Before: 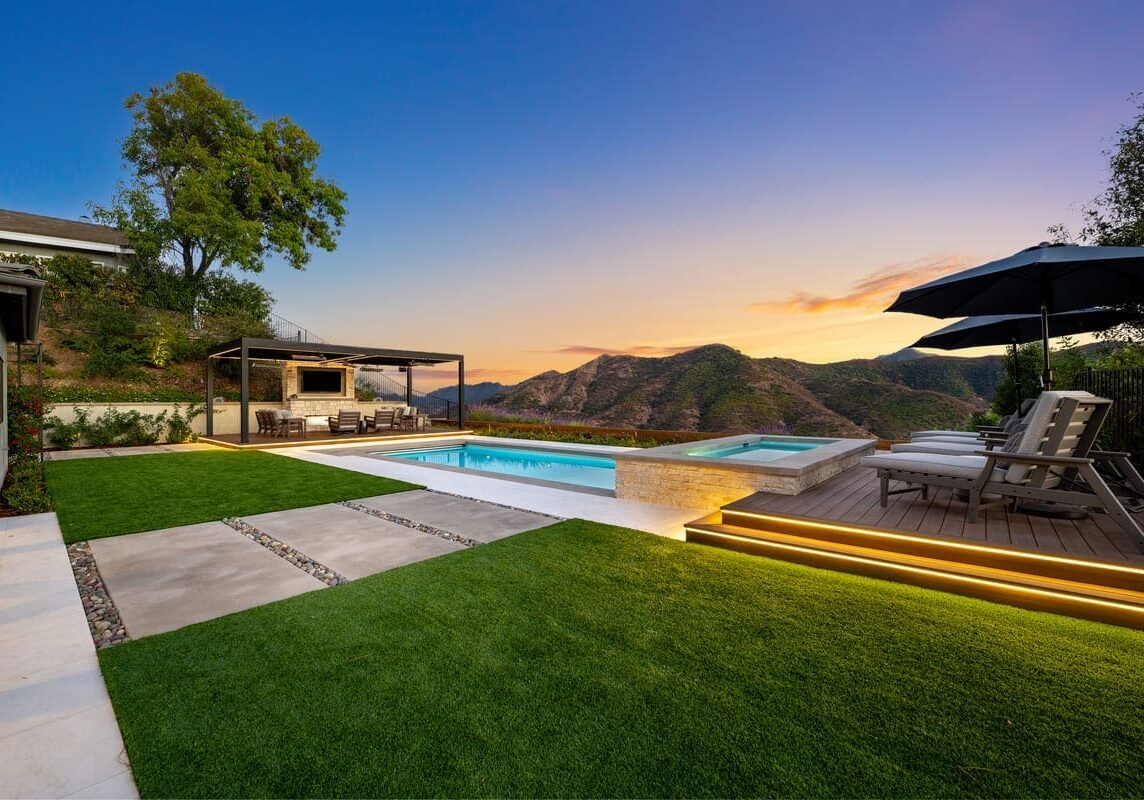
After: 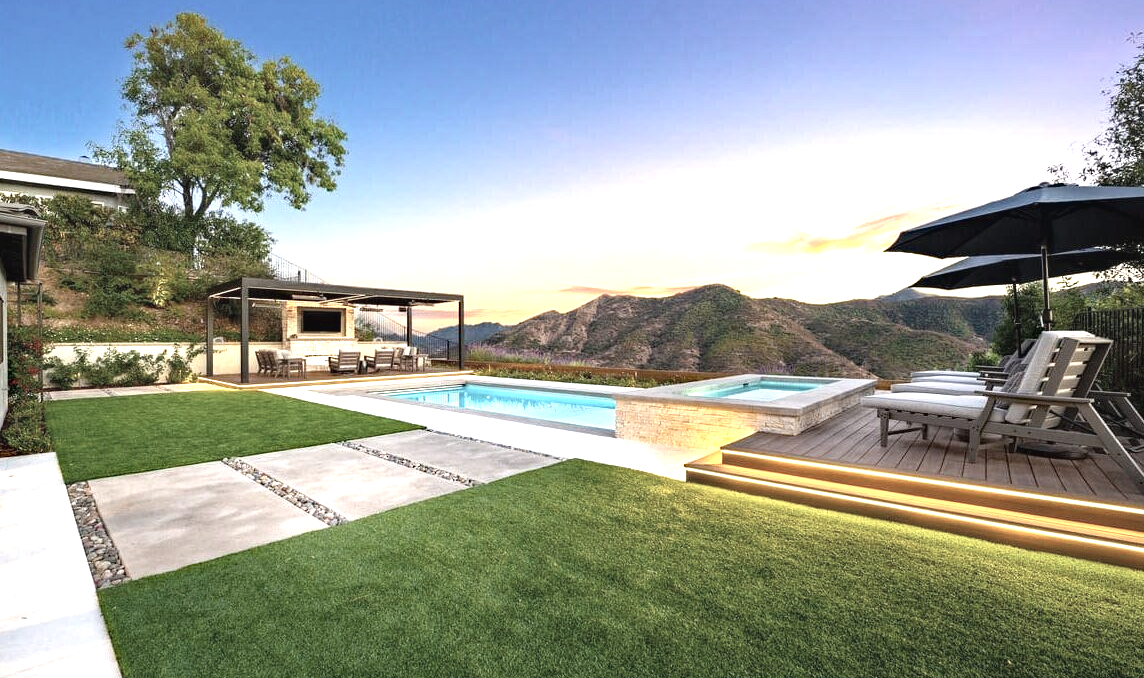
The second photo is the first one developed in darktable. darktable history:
haze removal: compatibility mode true, adaptive false
exposure: black level correction 0, exposure 1.39 EV, compensate highlight preservation false
tone equalizer: on, module defaults
contrast brightness saturation: contrast -0.061, saturation -0.407
crop: top 7.588%, bottom 7.646%
